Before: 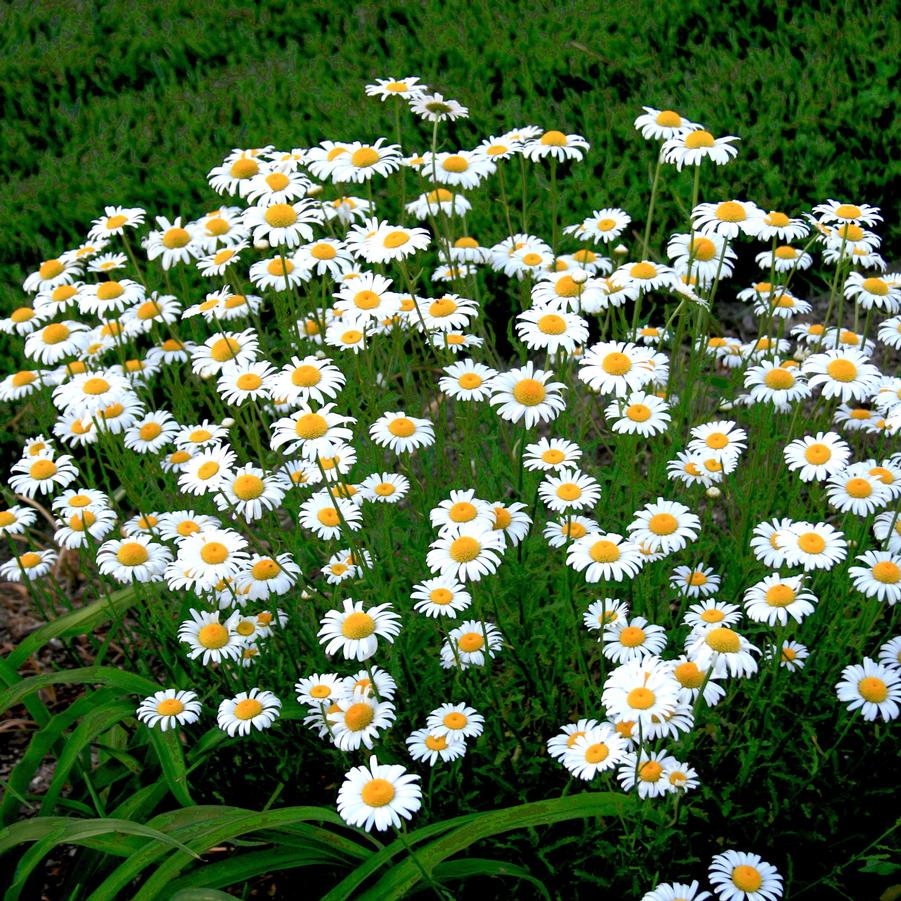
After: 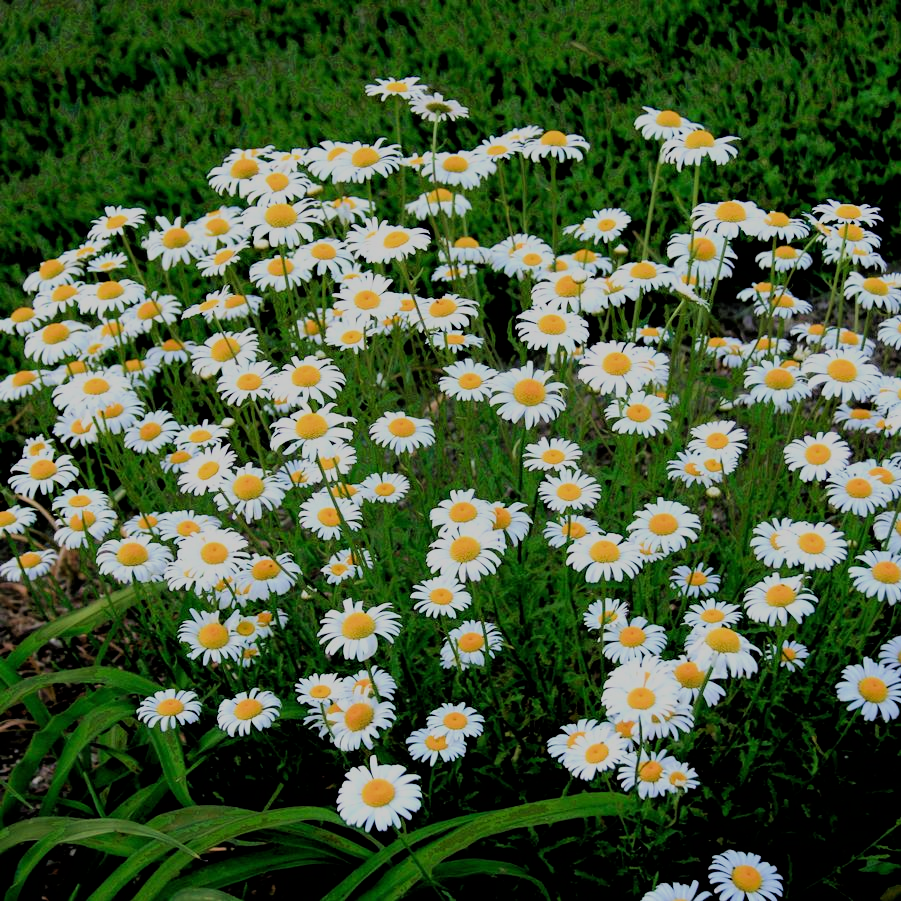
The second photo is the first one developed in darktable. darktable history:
filmic rgb: black relative exposure -6.11 EV, white relative exposure 6.96 EV, threshold 5.98 EV, hardness 2.25, iterations of high-quality reconstruction 0, enable highlight reconstruction true
velvia: on, module defaults
